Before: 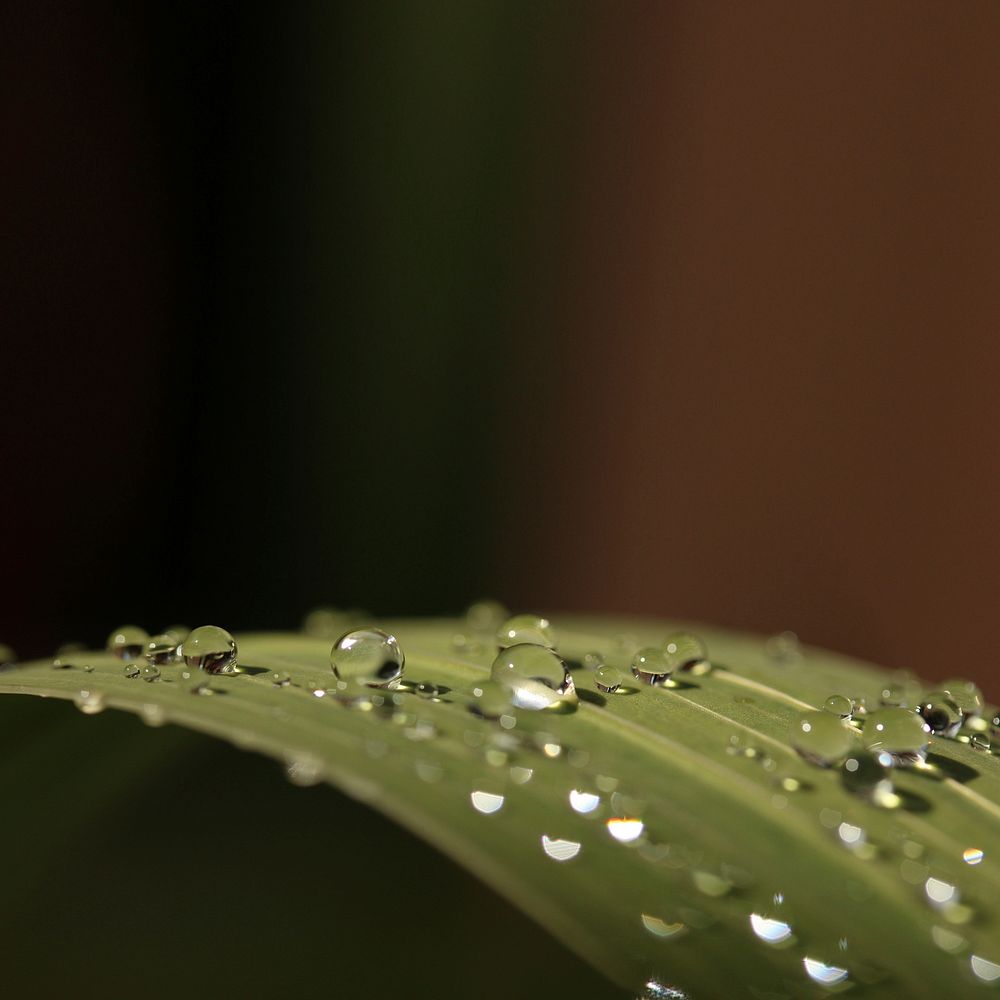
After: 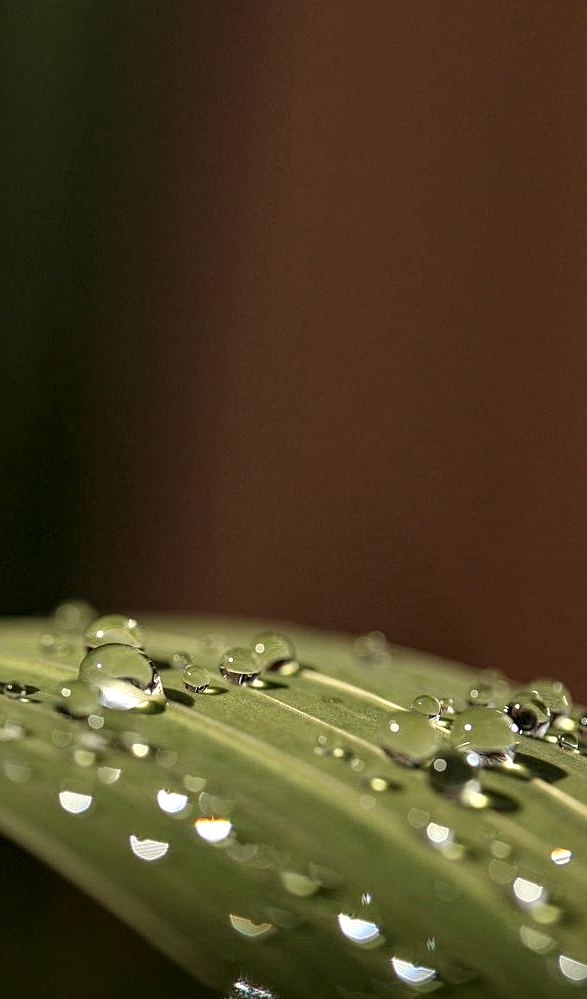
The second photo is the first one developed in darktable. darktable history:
sharpen: radius 2.16, amount 0.389, threshold 0.049
crop: left 41.207%
local contrast: highlights 24%, detail 150%
